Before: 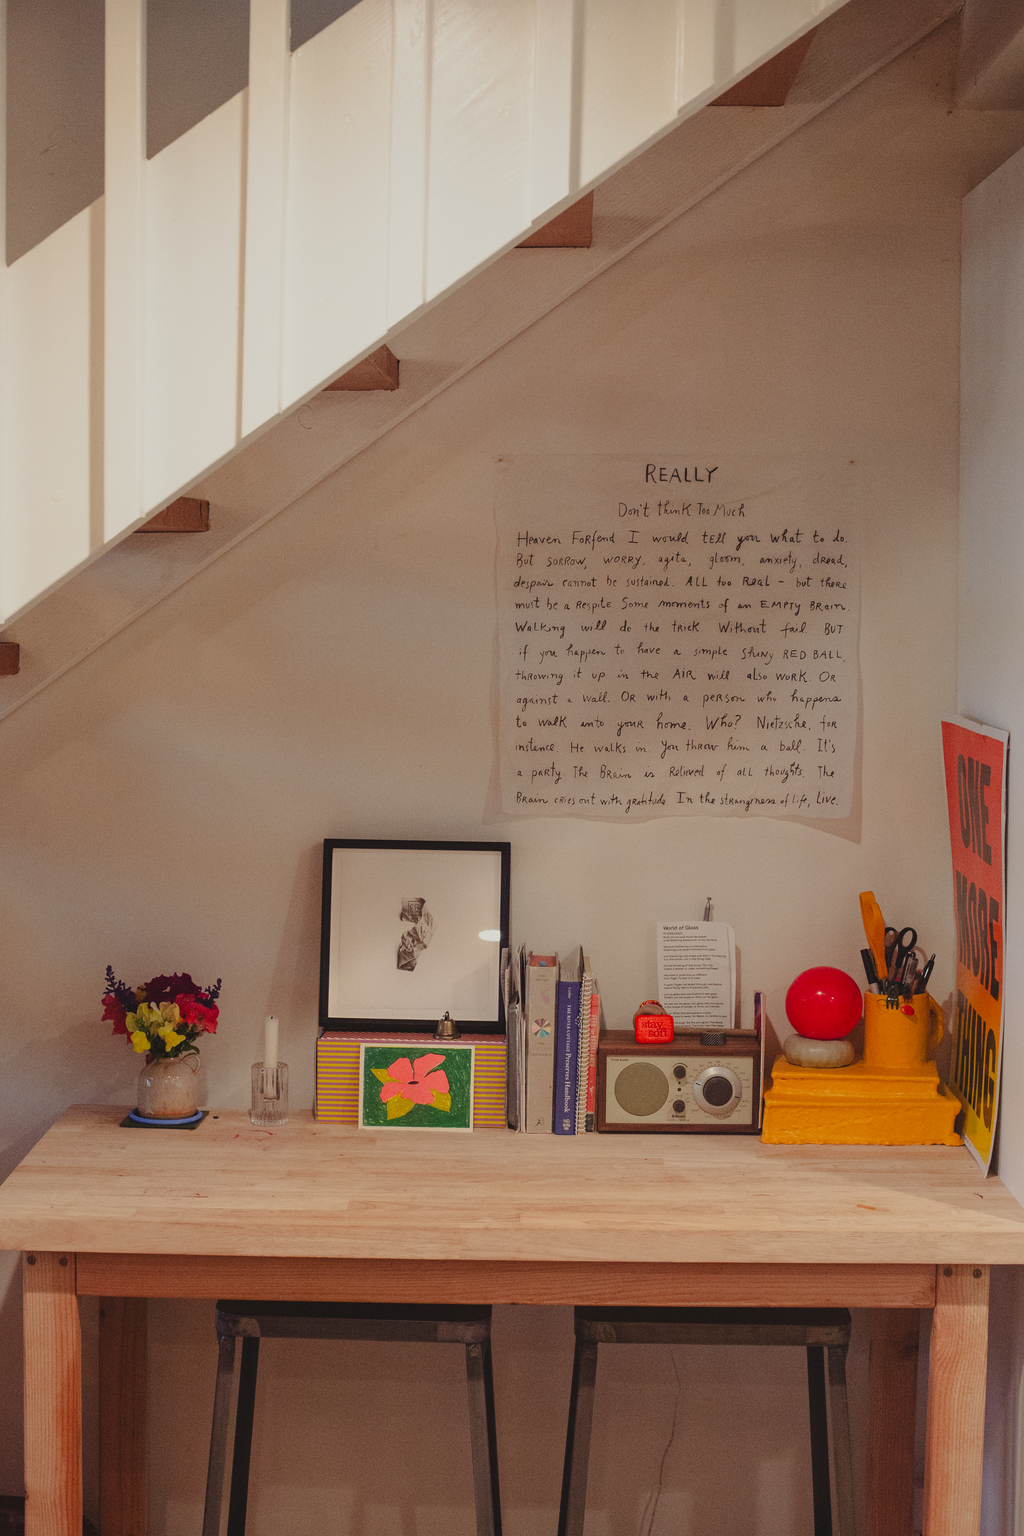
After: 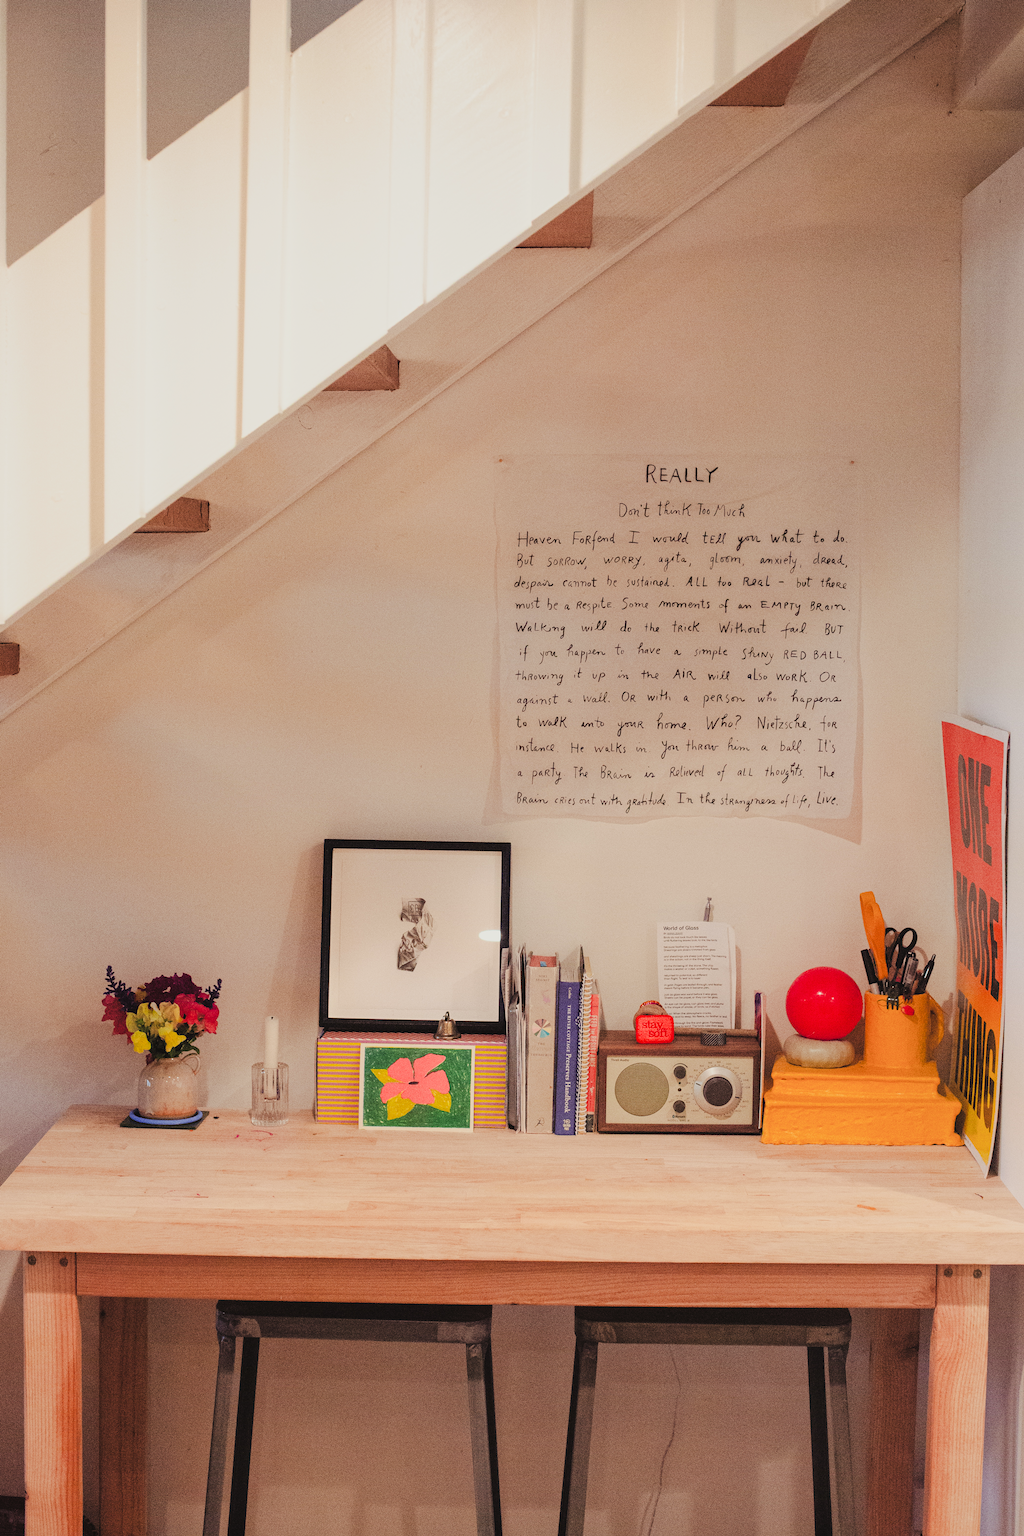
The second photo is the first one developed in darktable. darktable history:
exposure: exposure 0.926 EV, compensate highlight preservation false
filmic rgb: black relative exposure -7.65 EV, white relative exposure 4.56 EV, hardness 3.61, contrast 1.108
